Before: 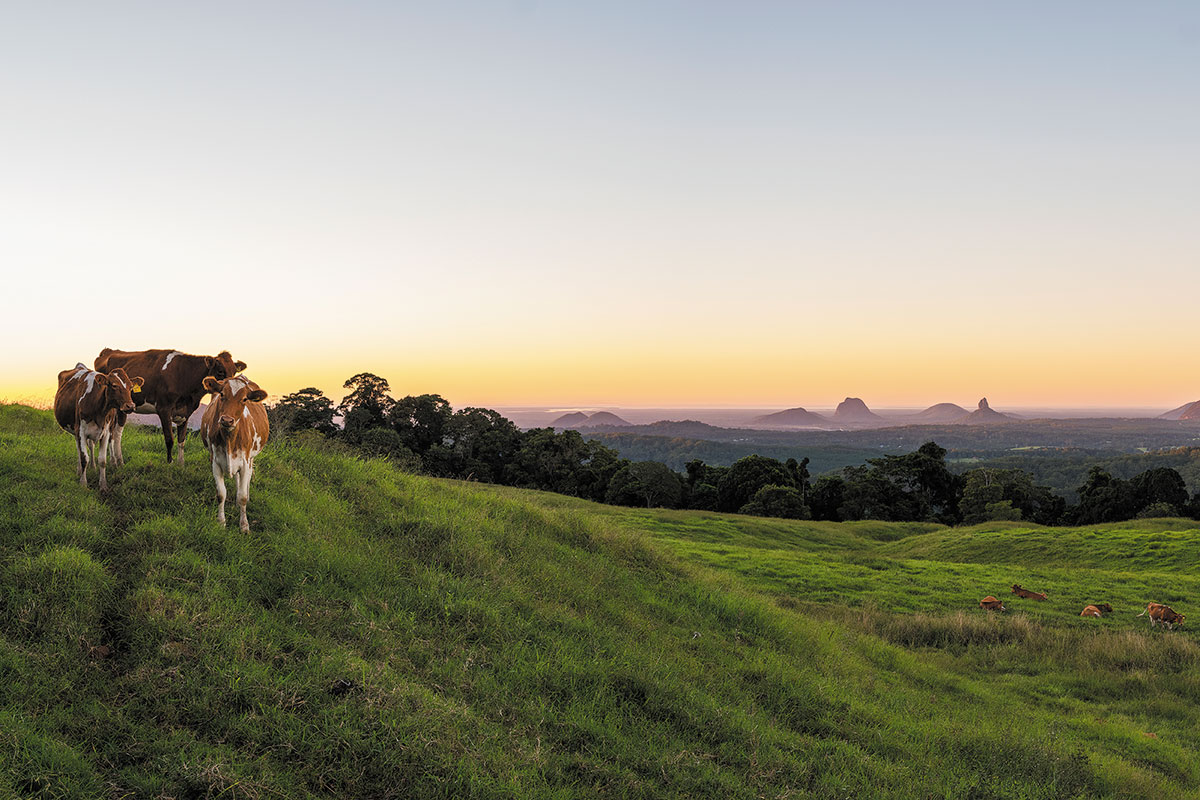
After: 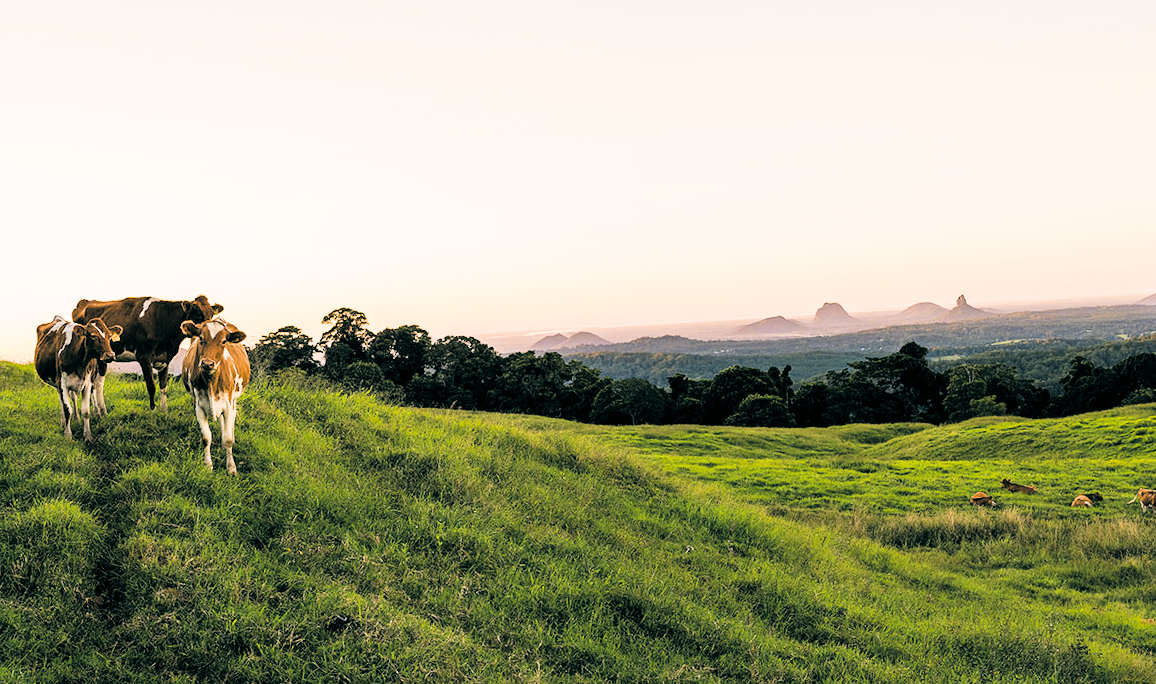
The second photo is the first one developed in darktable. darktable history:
rotate and perspective: rotation -3.52°, crop left 0.036, crop right 0.964, crop top 0.081, crop bottom 0.919
filmic rgb: black relative exposure -5 EV, hardness 2.88, contrast 1.4, highlights saturation mix -30%
crop and rotate: top 6.25%
color balance: lift [1.005, 0.99, 1.007, 1.01], gamma [1, 0.979, 1.011, 1.021], gain [0.923, 1.098, 1.025, 0.902], input saturation 90.45%, contrast 7.73%, output saturation 105.91%
color contrast: green-magenta contrast 0.85, blue-yellow contrast 1.25, unbound 0
exposure: exposure 1.2 EV, compensate highlight preservation false
